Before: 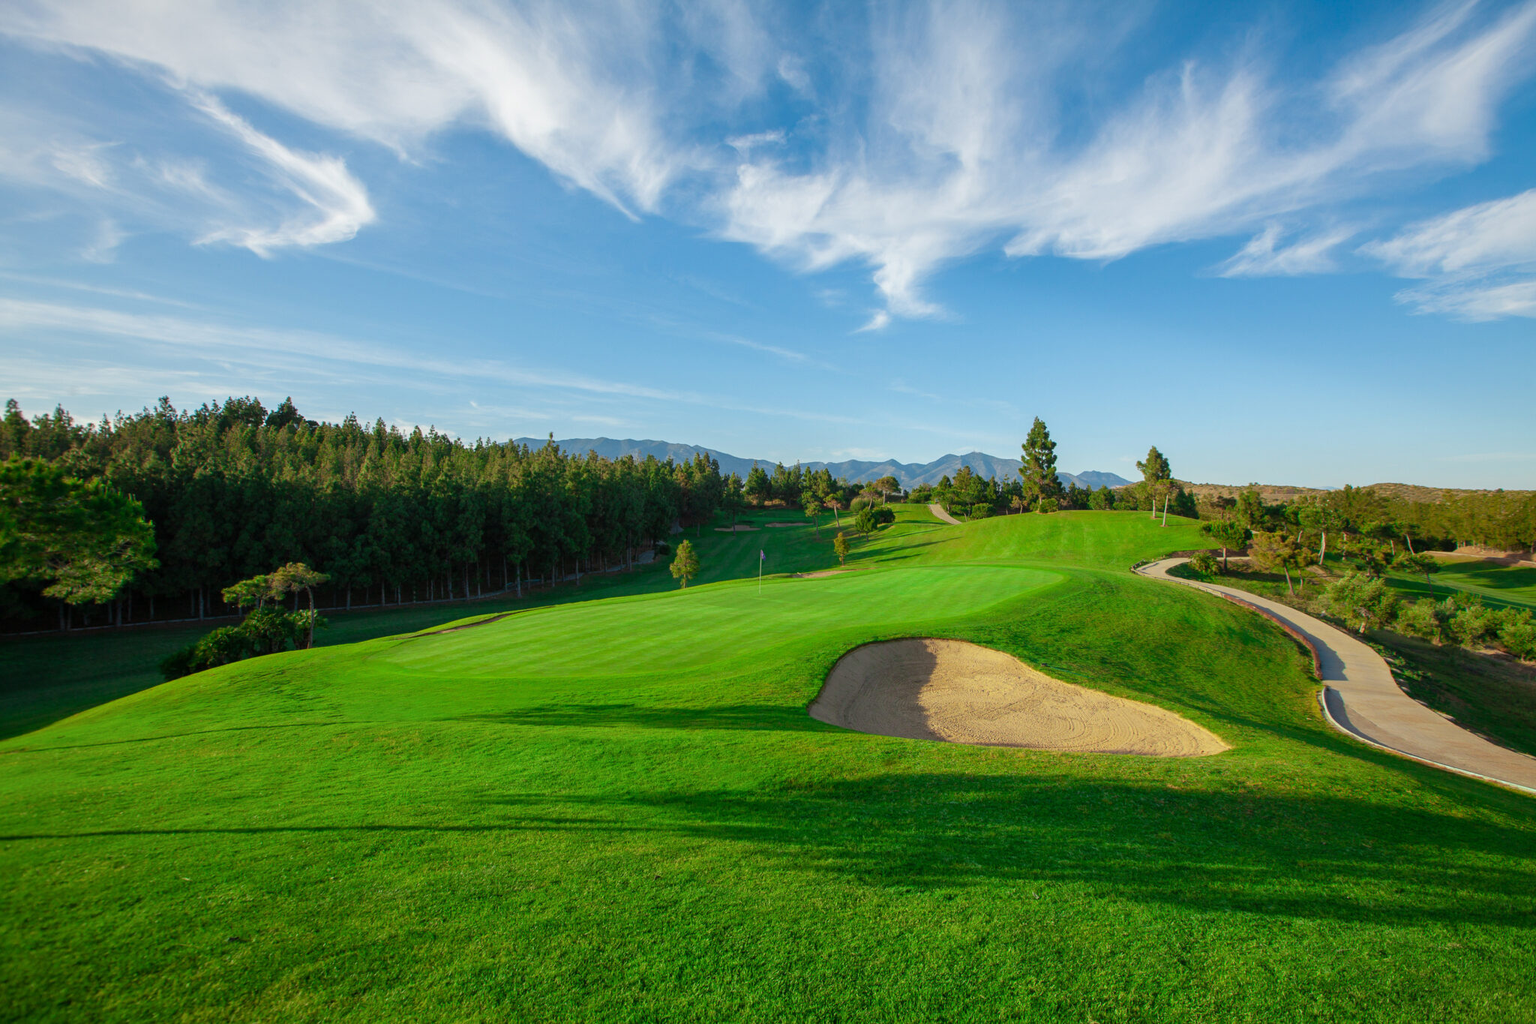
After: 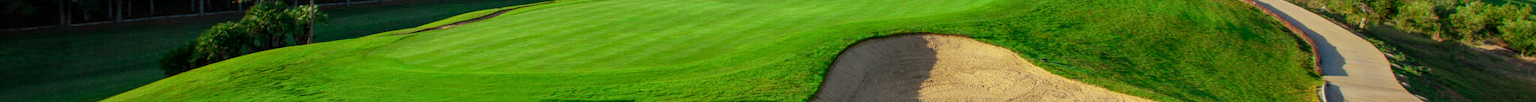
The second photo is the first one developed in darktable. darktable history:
crop and rotate: top 59.084%, bottom 30.916%
local contrast: on, module defaults
